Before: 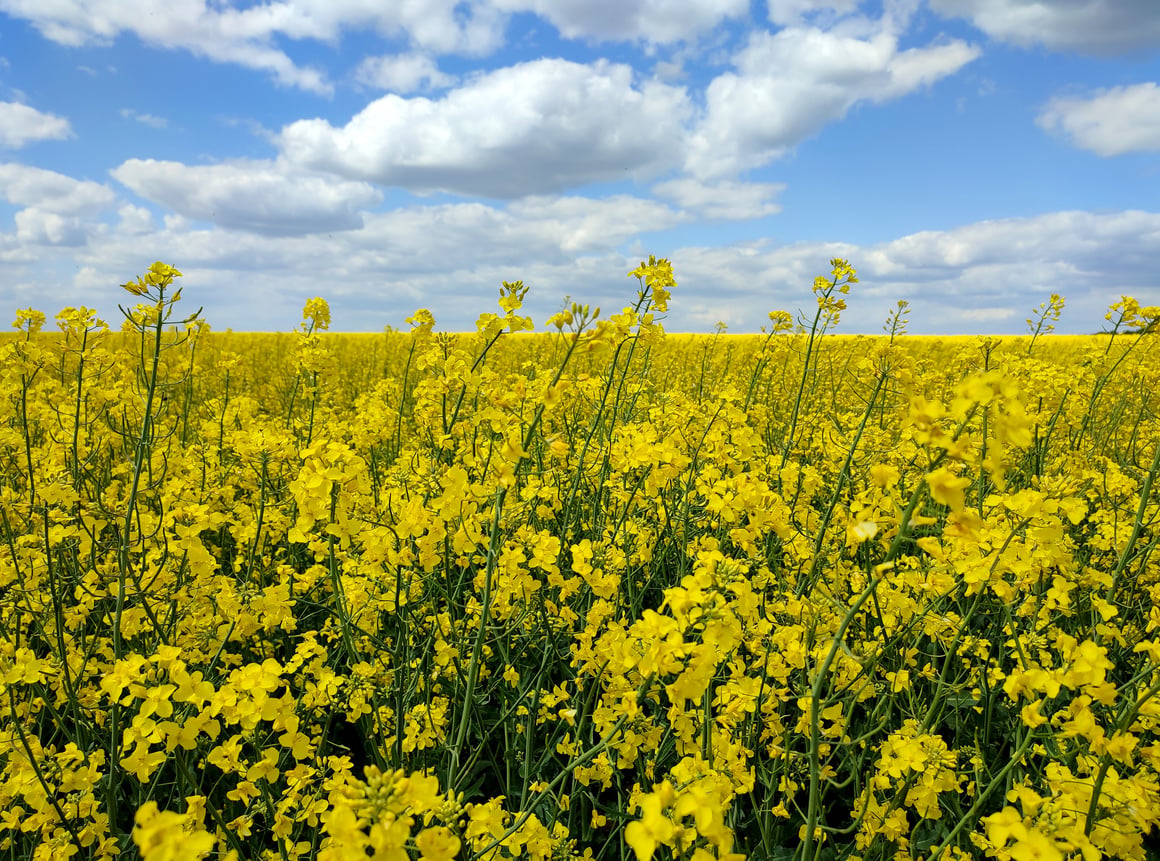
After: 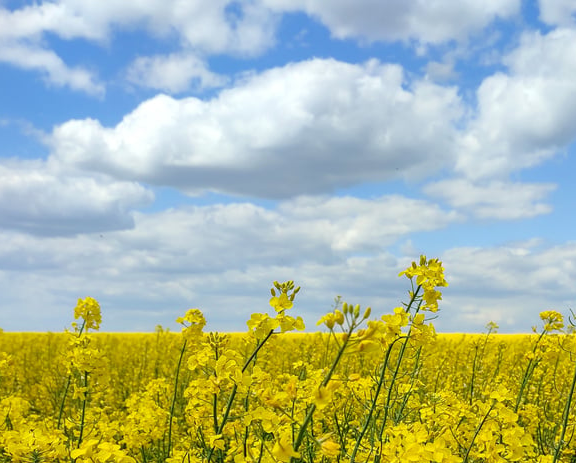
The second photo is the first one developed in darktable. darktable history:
crop: left 19.812%, right 30.45%, bottom 46.186%
